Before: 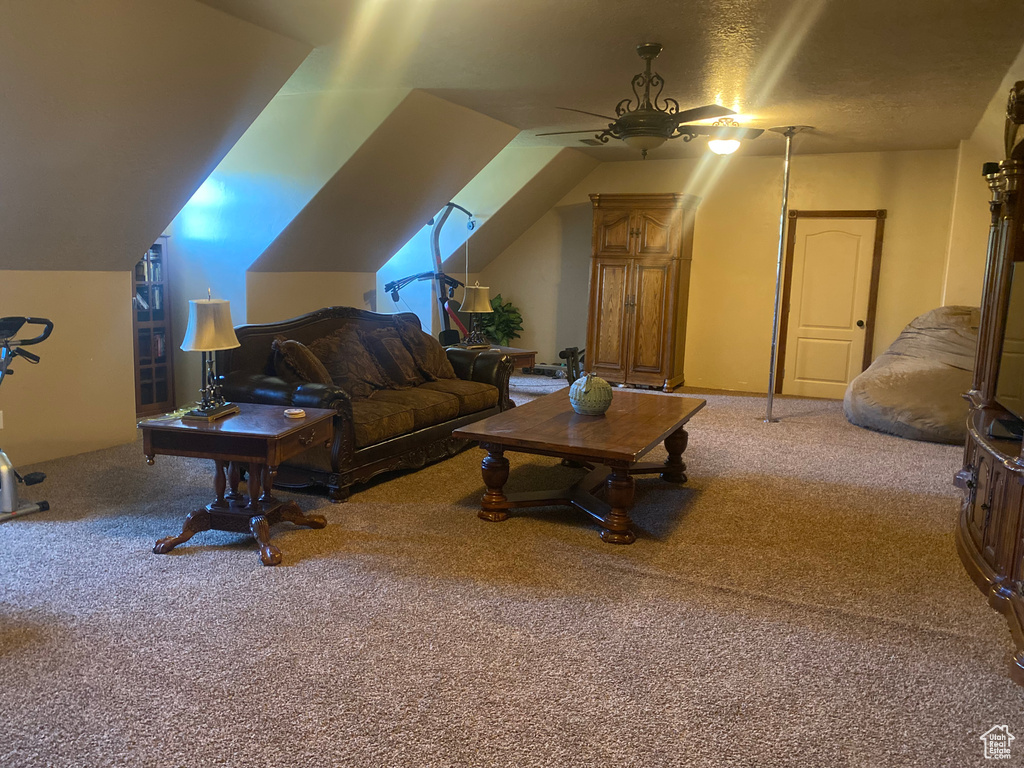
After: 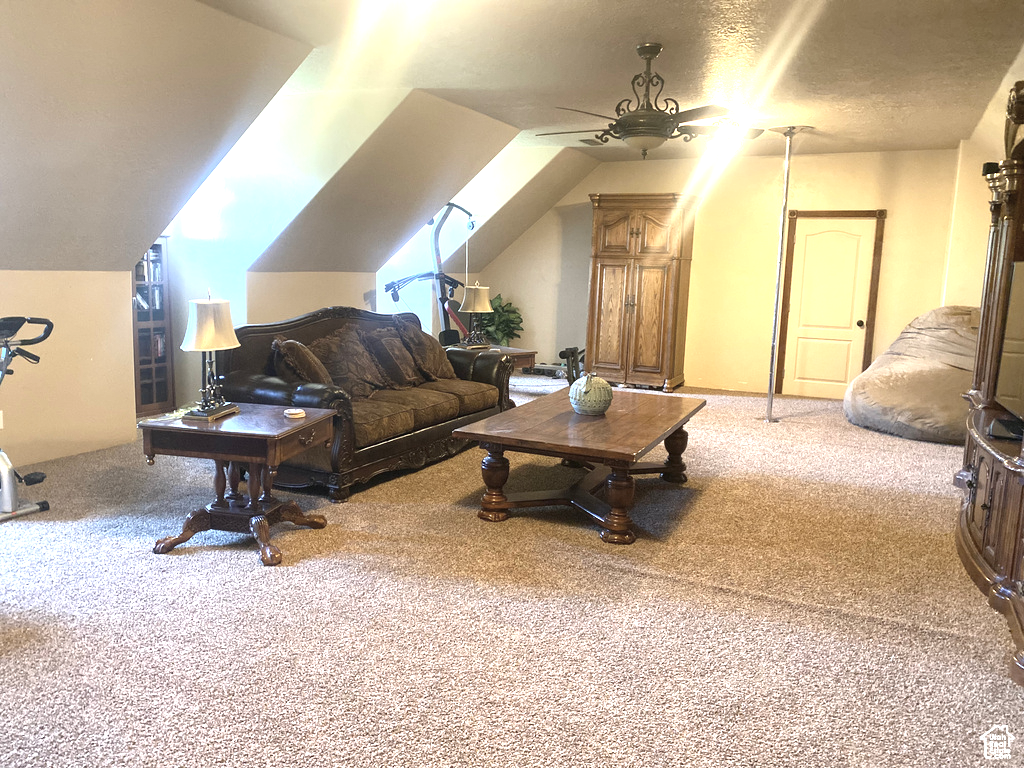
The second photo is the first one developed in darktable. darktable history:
exposure: black level correction 0, exposure 1.578 EV, compensate highlight preservation false
contrast brightness saturation: contrast 0.098, saturation -0.374
